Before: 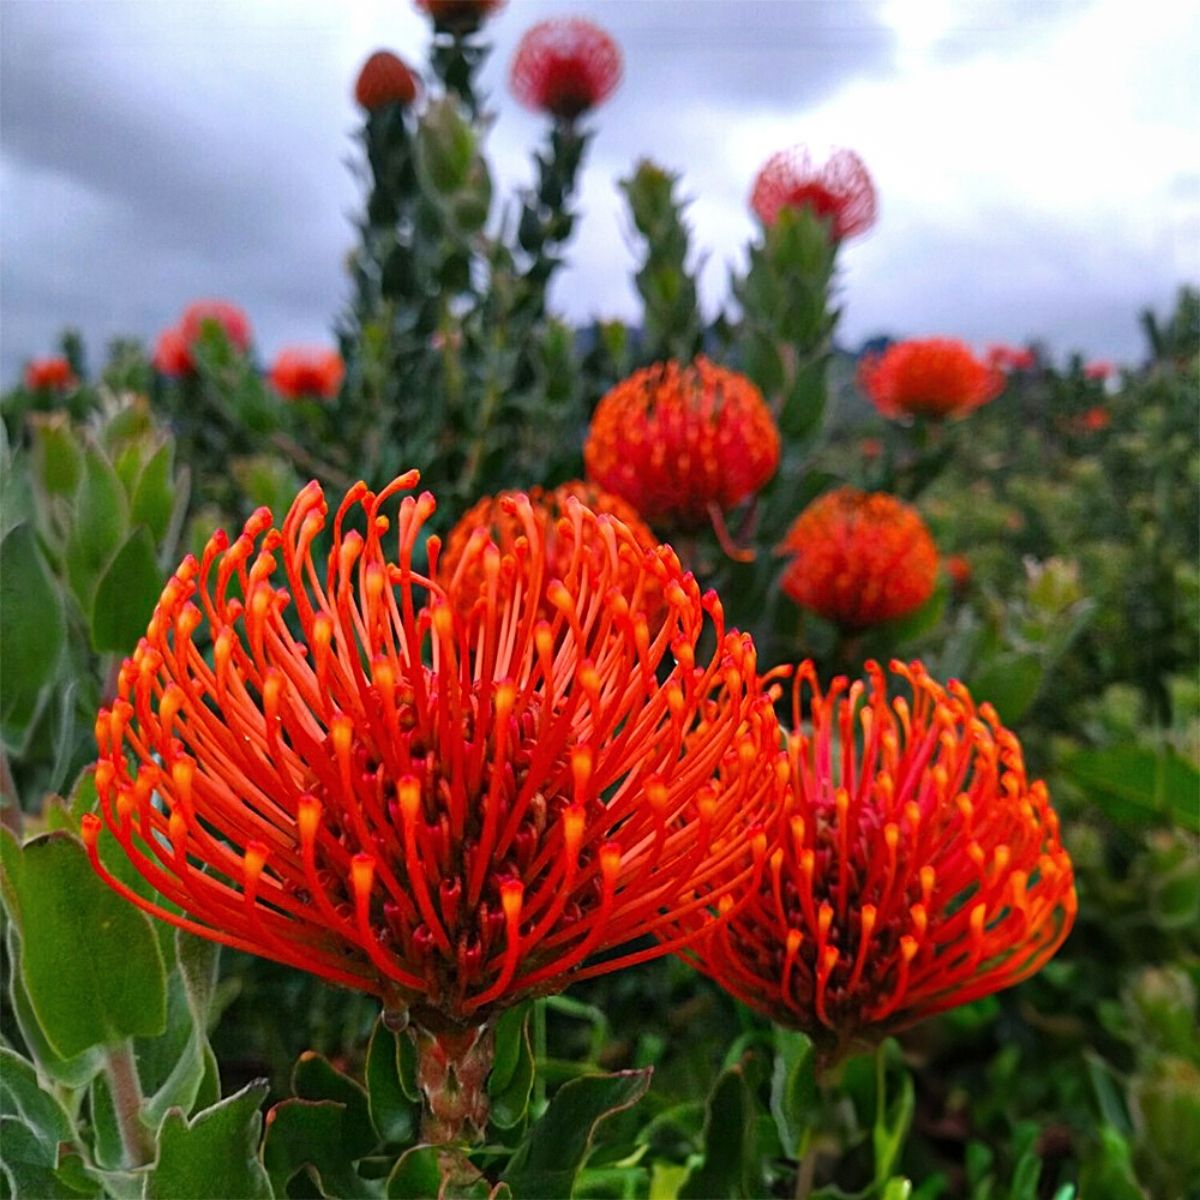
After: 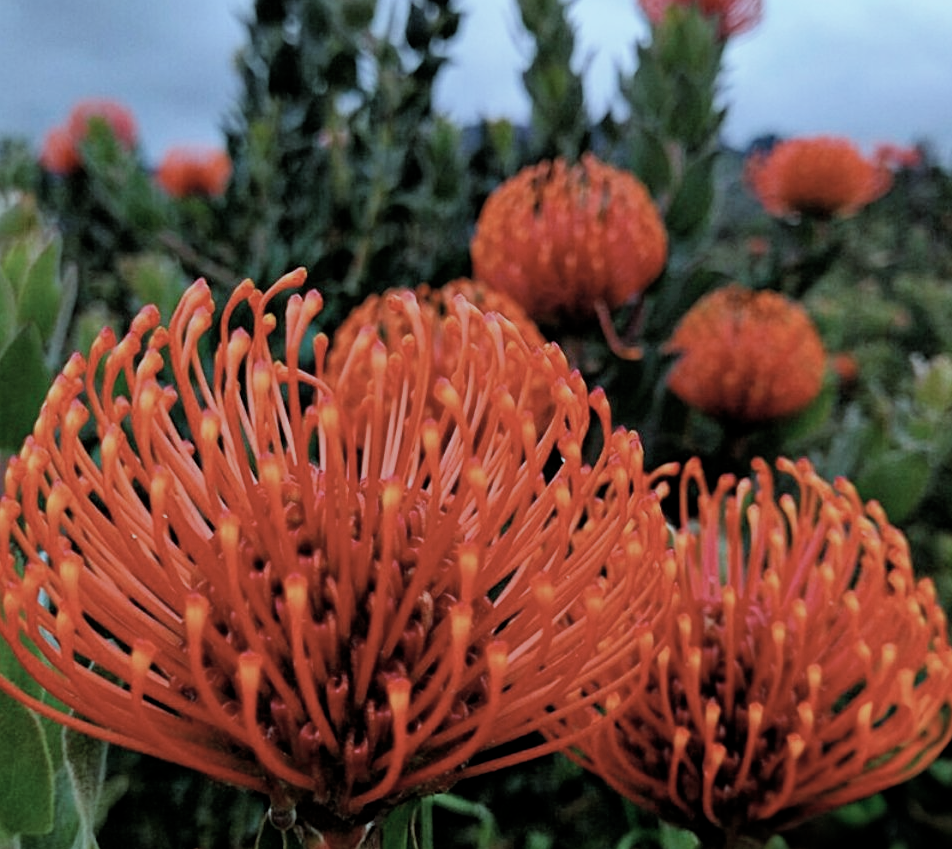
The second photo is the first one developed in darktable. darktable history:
filmic rgb: black relative exposure -7.71 EV, white relative exposure 4.36 EV, target black luminance 0%, hardness 3.76, latitude 50.62%, contrast 1.074, highlights saturation mix 9.59%, shadows ↔ highlights balance -0.25%
crop: left 9.421%, top 16.898%, right 11.243%, bottom 12.305%
color correction: highlights a* -12.44, highlights b* -17.54, saturation 0.713
